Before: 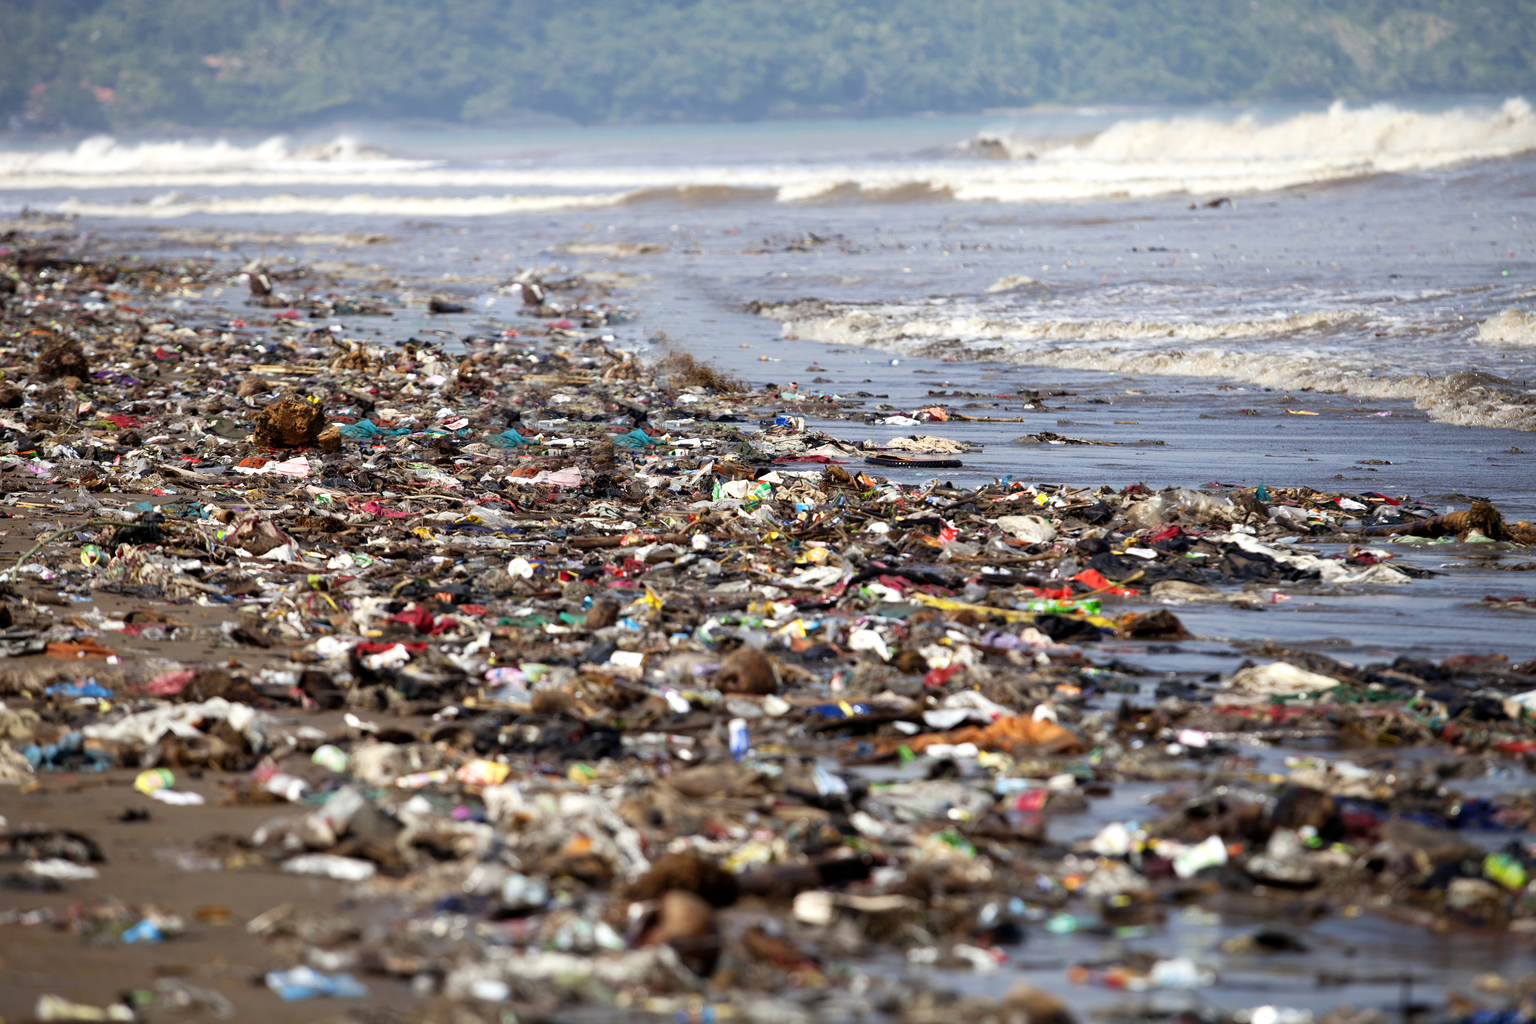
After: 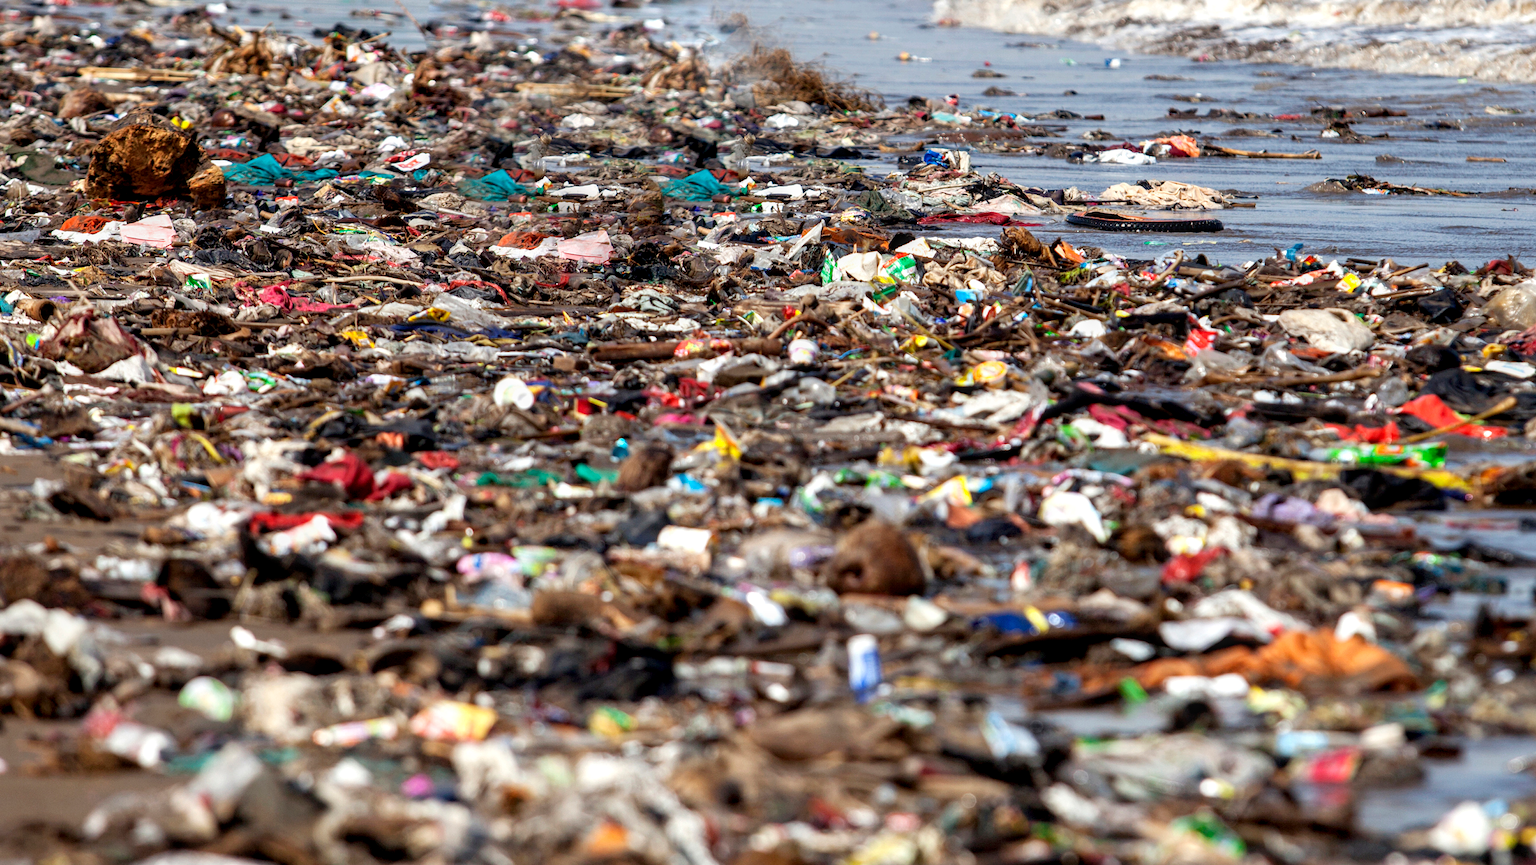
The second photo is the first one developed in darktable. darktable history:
crop: left 13.079%, top 31.576%, right 24.632%, bottom 15.74%
local contrast: on, module defaults
